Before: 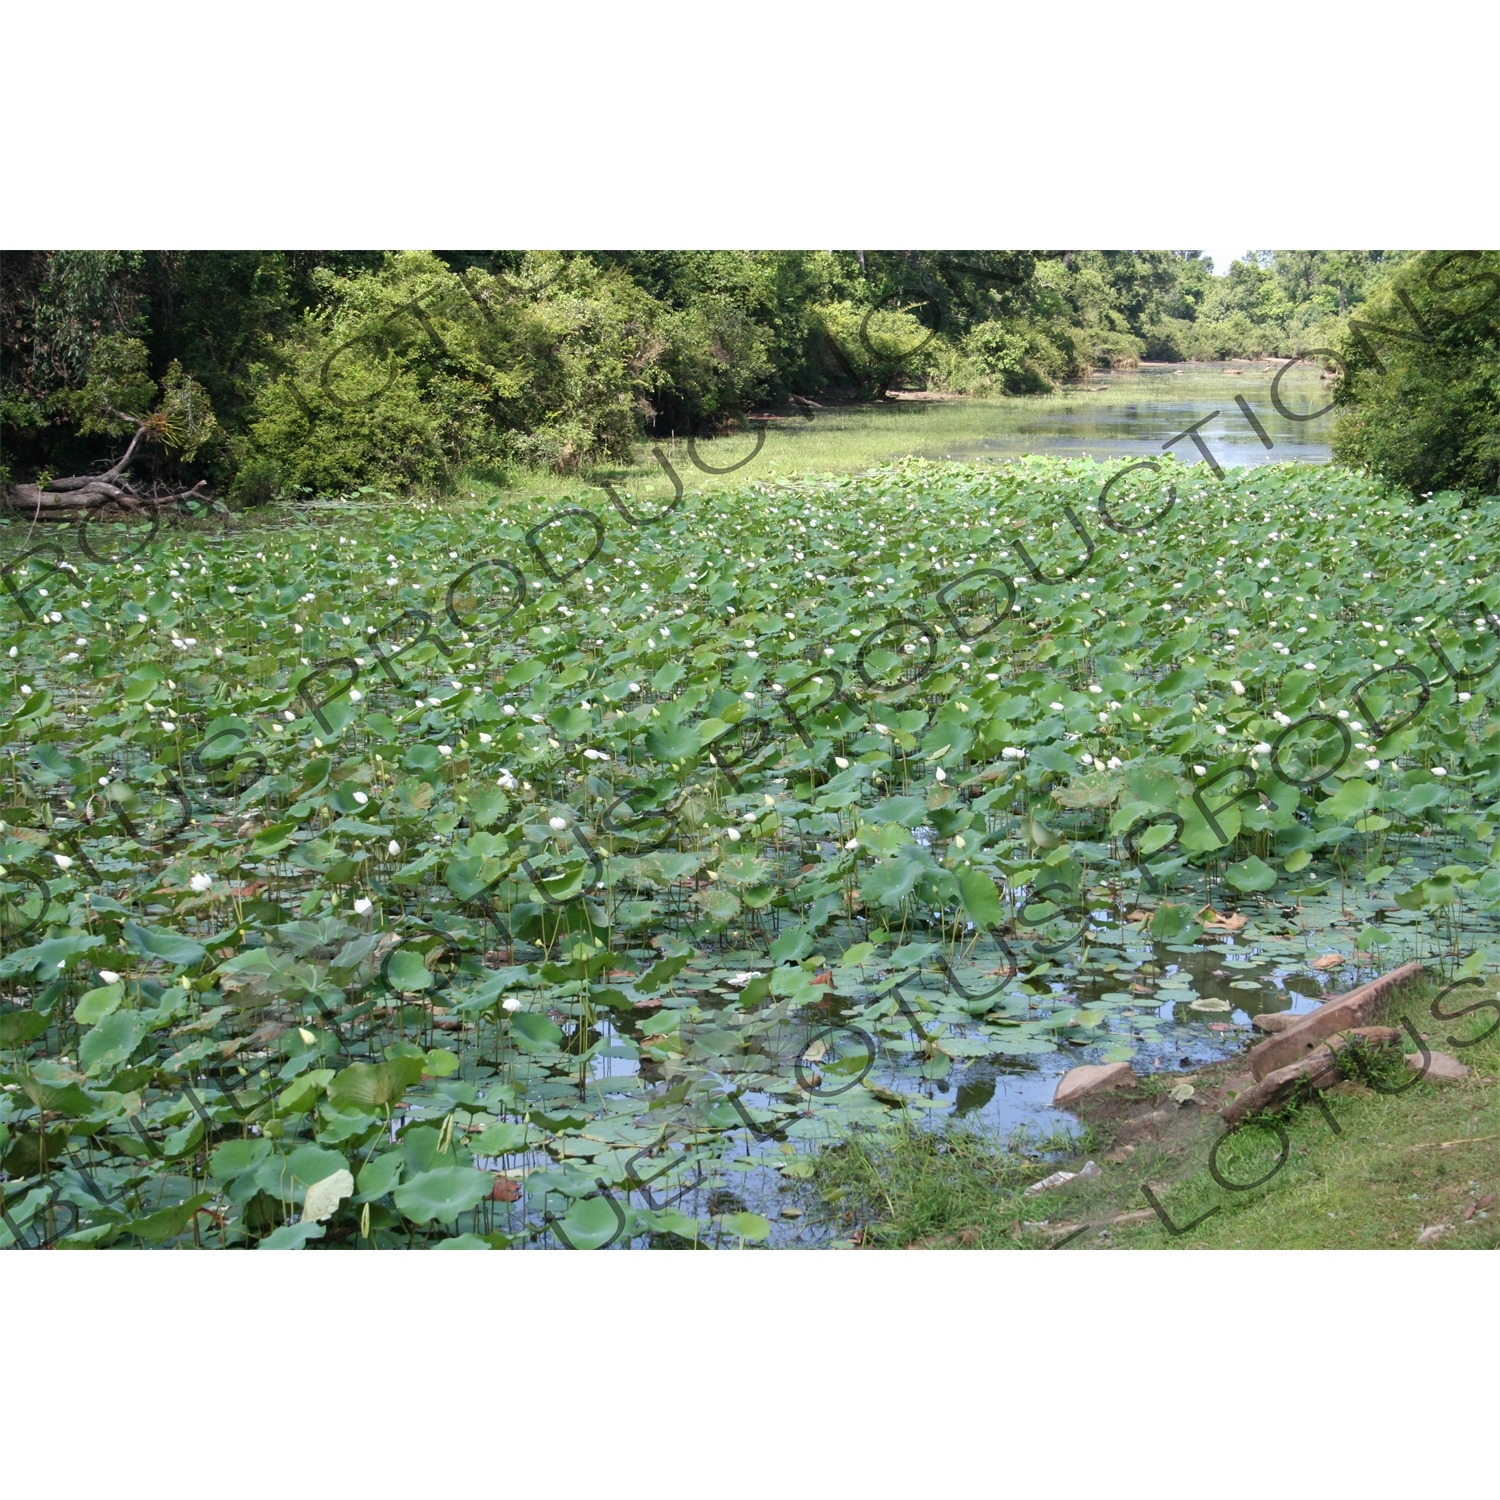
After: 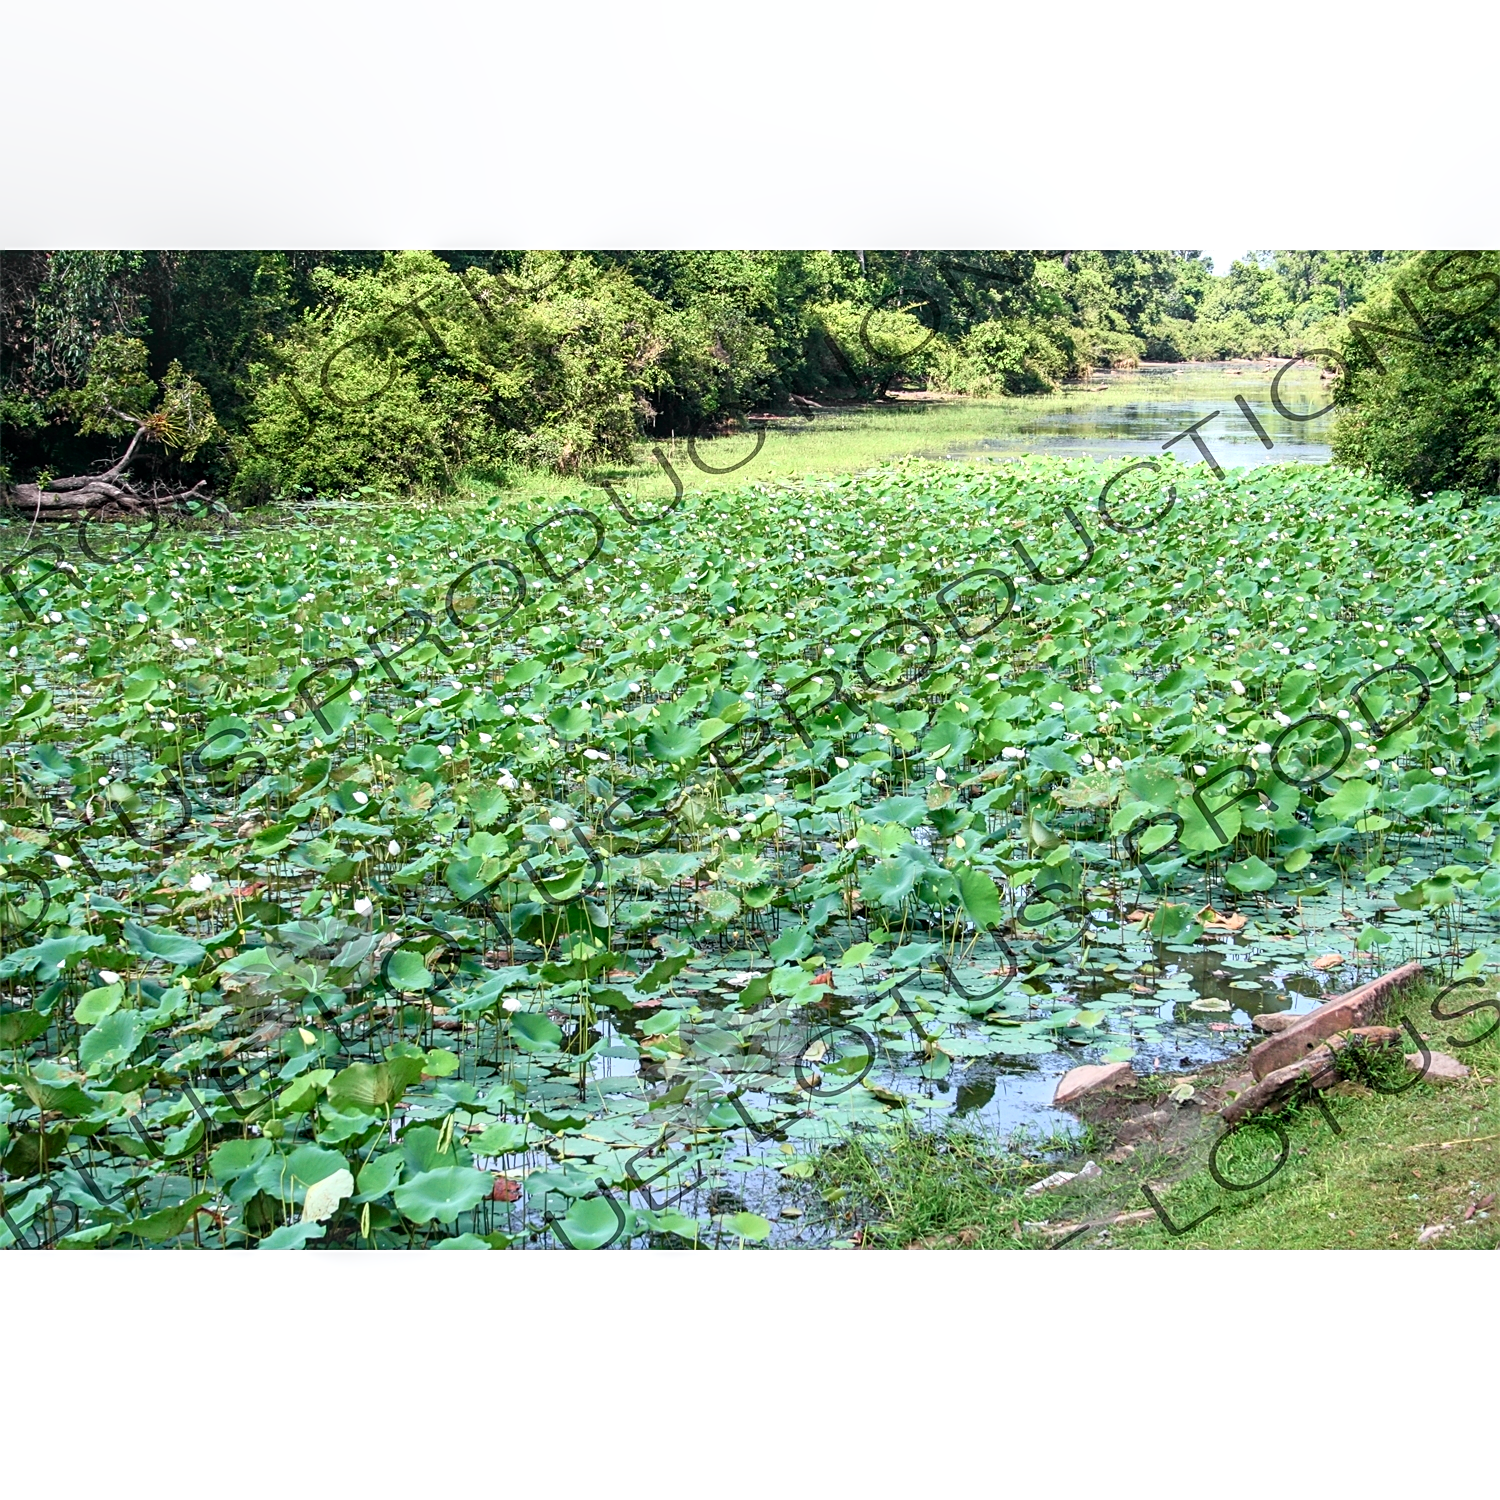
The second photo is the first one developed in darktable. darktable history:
tone curve: curves: ch0 [(0, 0) (0.051, 0.027) (0.096, 0.071) (0.241, 0.247) (0.455, 0.52) (0.594, 0.692) (0.715, 0.845) (0.84, 0.936) (1, 1)]; ch1 [(0, 0) (0.1, 0.038) (0.318, 0.243) (0.399, 0.351) (0.478, 0.469) (0.499, 0.499) (0.534, 0.549) (0.565, 0.605) (0.601, 0.644) (0.666, 0.701) (1, 1)]; ch2 [(0, 0) (0.453, 0.45) (0.479, 0.483) (0.504, 0.499) (0.52, 0.508) (0.561, 0.573) (0.592, 0.617) (0.824, 0.815) (1, 1)], color space Lab, independent channels, preserve colors none
sharpen: on, module defaults
local contrast: detail 130%
